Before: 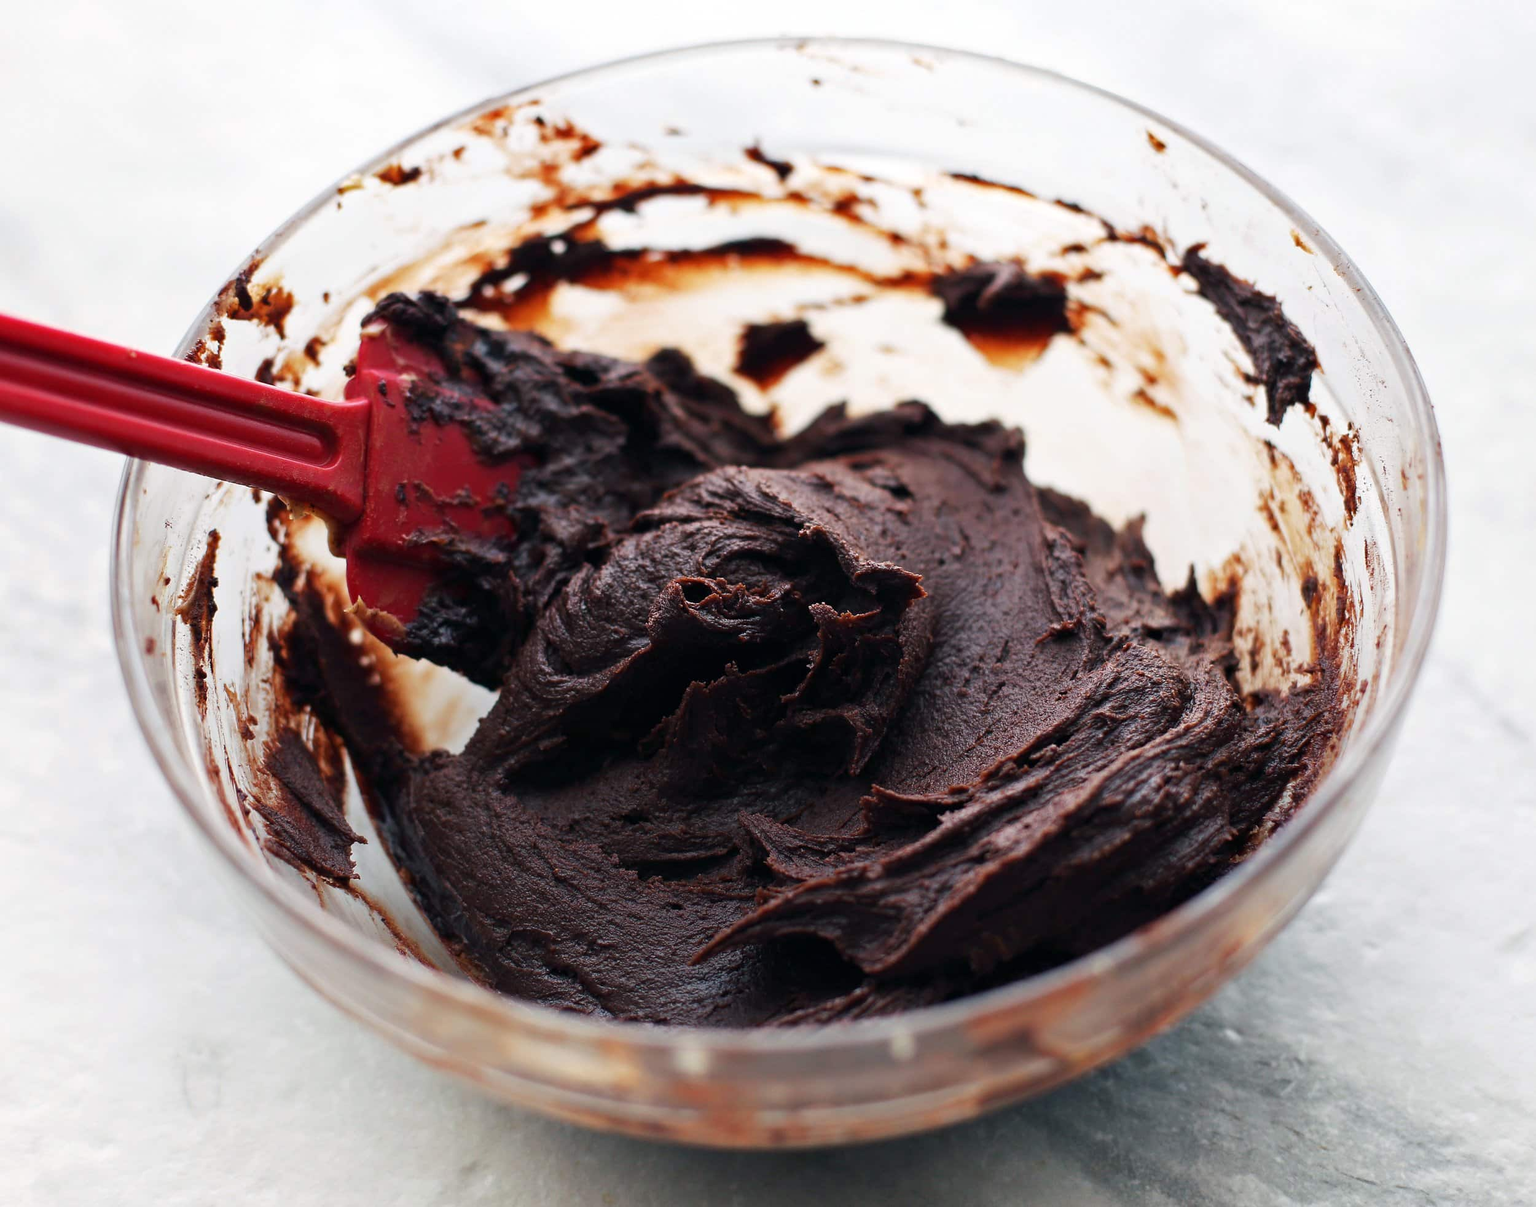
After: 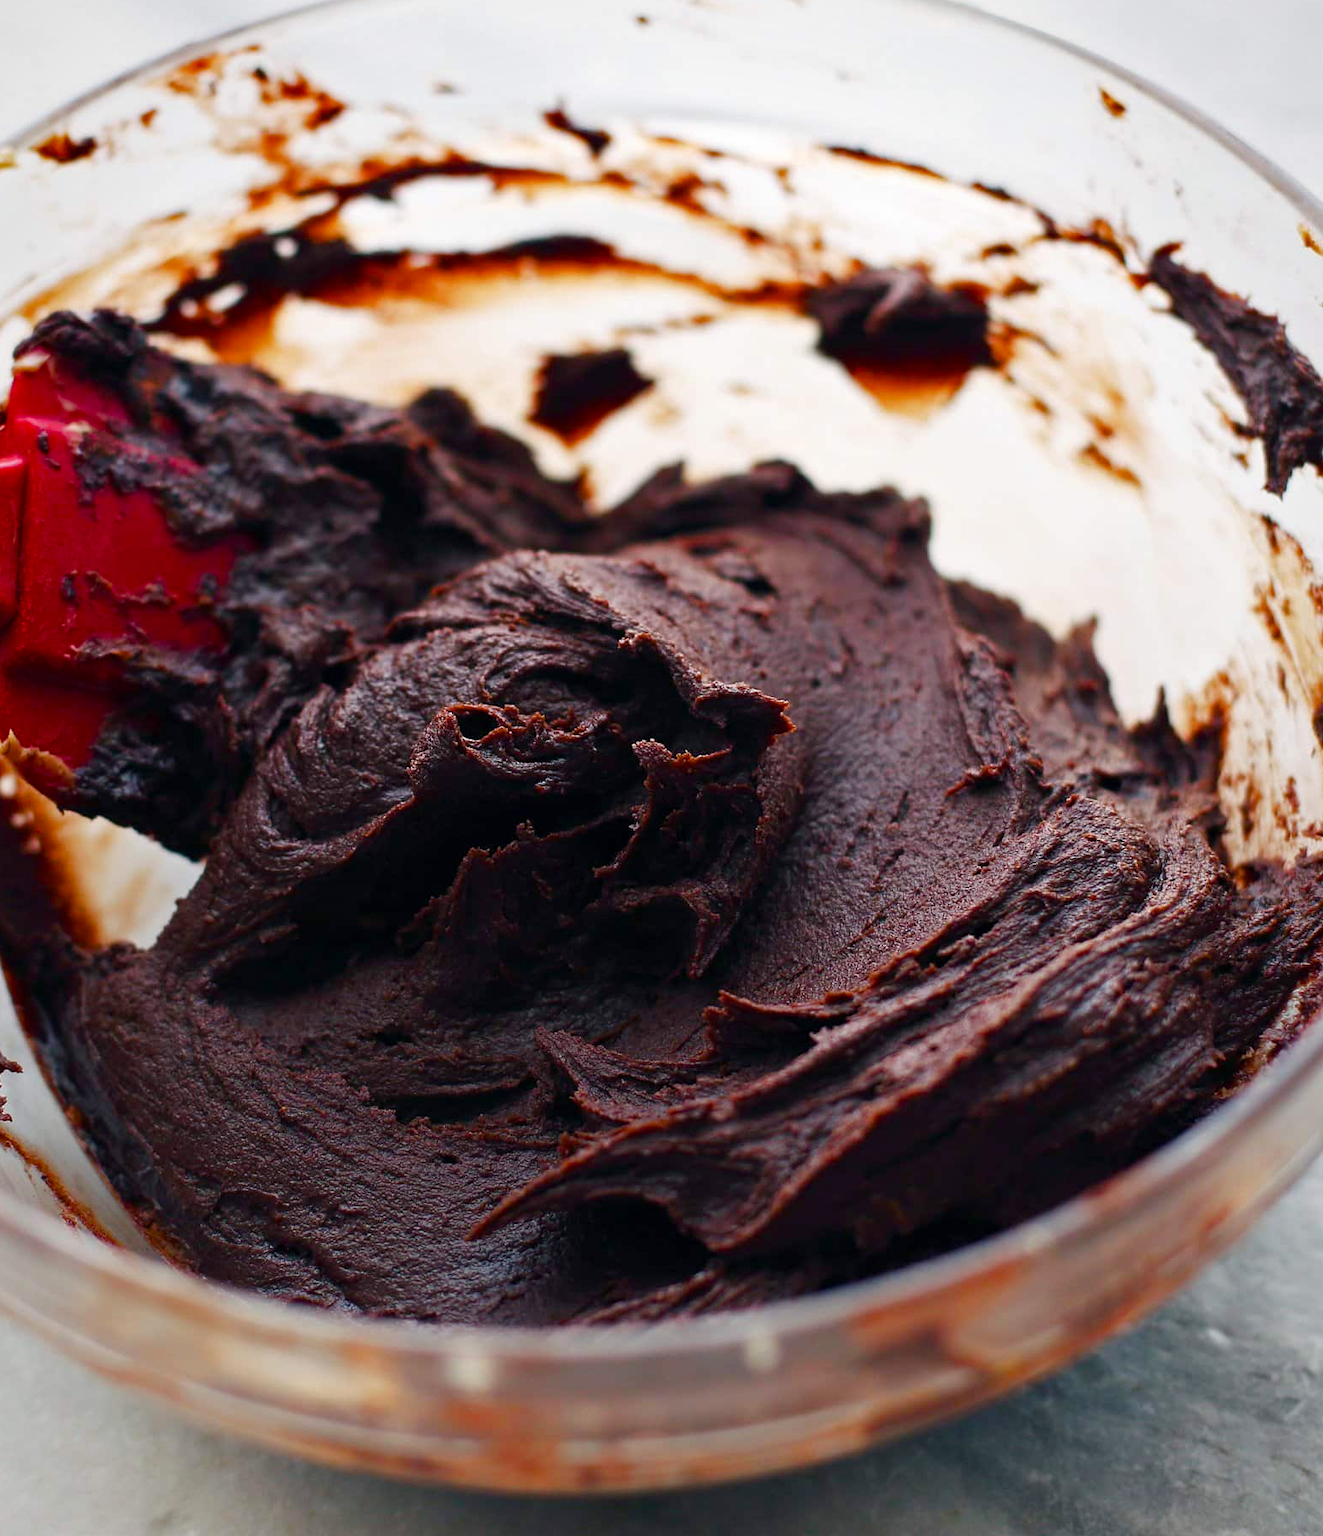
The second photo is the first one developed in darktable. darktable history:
crop and rotate: left 22.918%, top 5.629%, right 14.711%, bottom 2.247%
vignetting: brightness -0.233, saturation 0.141
color balance rgb: perceptual saturation grading › global saturation 20%, perceptual saturation grading › highlights -25%, perceptual saturation grading › shadows 50%
